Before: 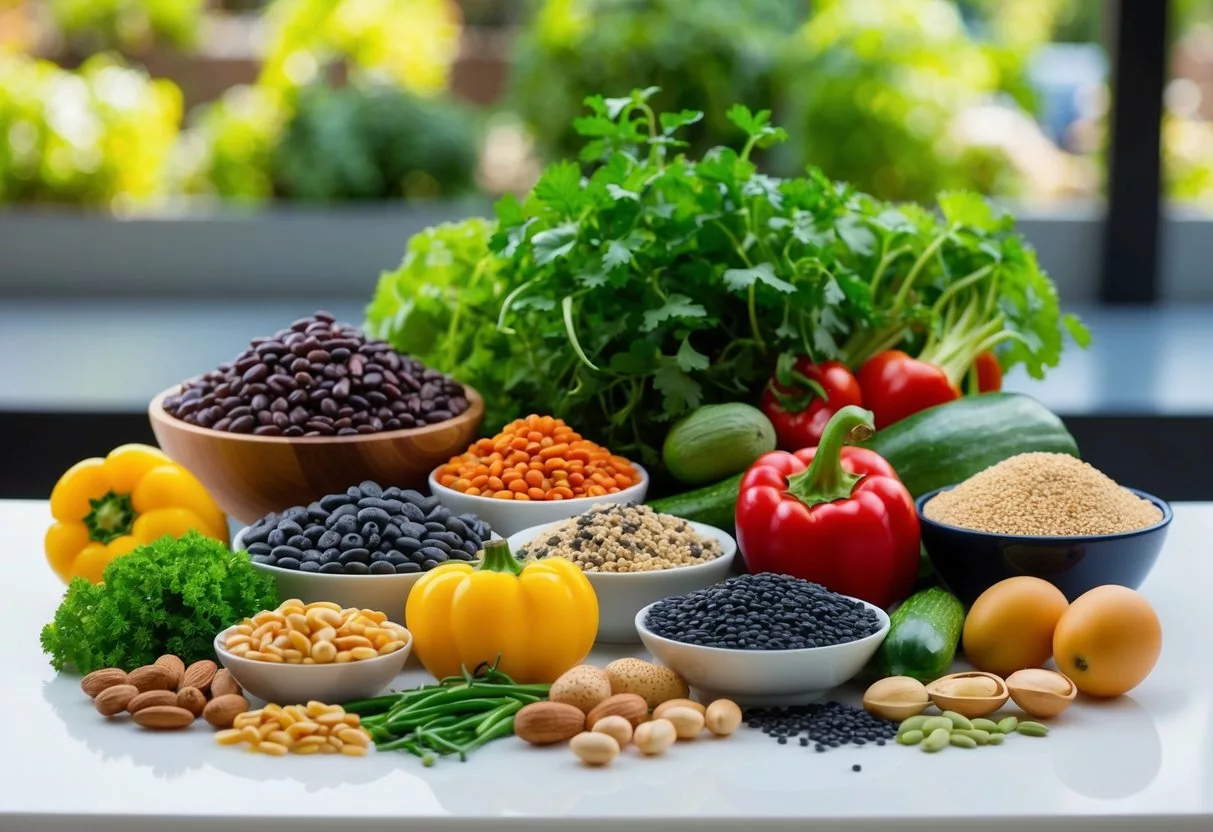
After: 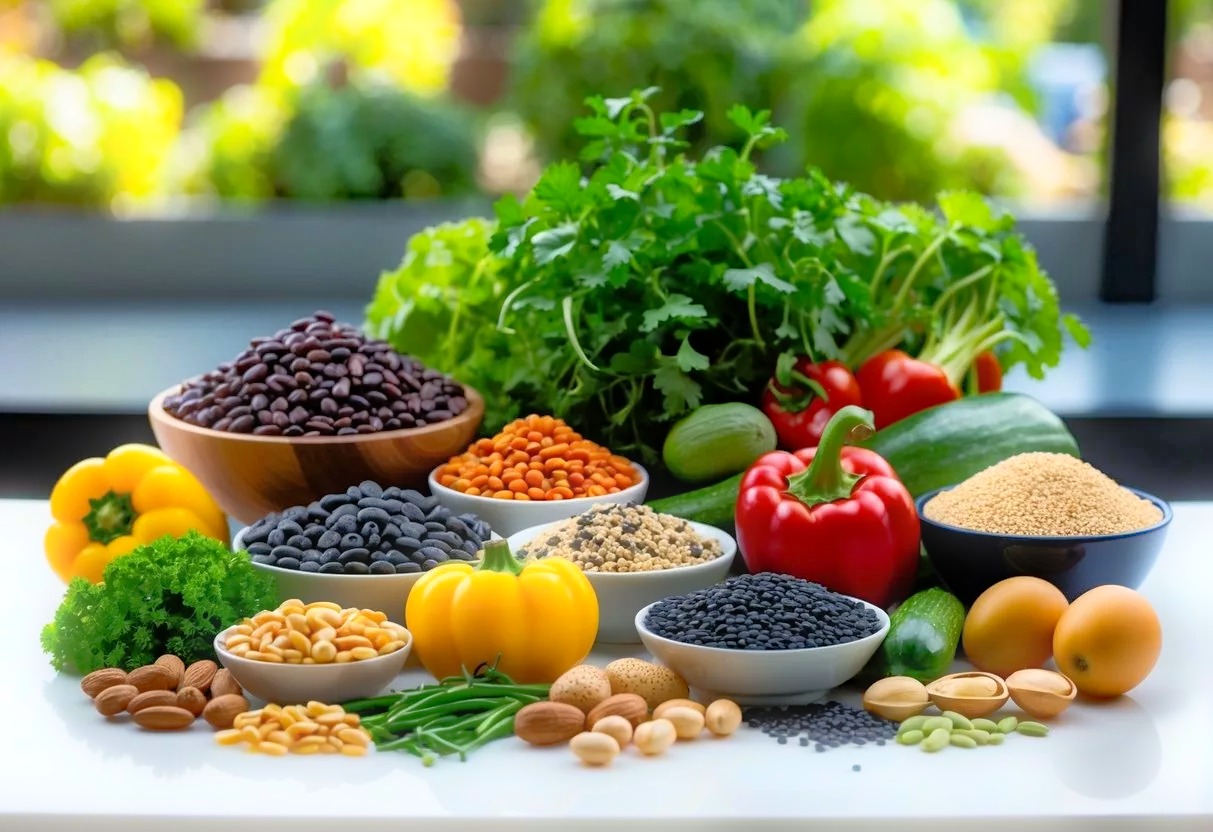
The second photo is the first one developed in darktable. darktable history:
haze removal: compatibility mode true, adaptive false
tone equalizer: -8 EV -0.528 EV, -7 EV -0.319 EV, -6 EV -0.083 EV, -5 EV 0.413 EV, -4 EV 0.985 EV, -3 EV 0.791 EV, -2 EV -0.01 EV, -1 EV 0.14 EV, +0 EV -0.012 EV, smoothing 1
bloom: size 5%, threshold 95%, strength 15%
